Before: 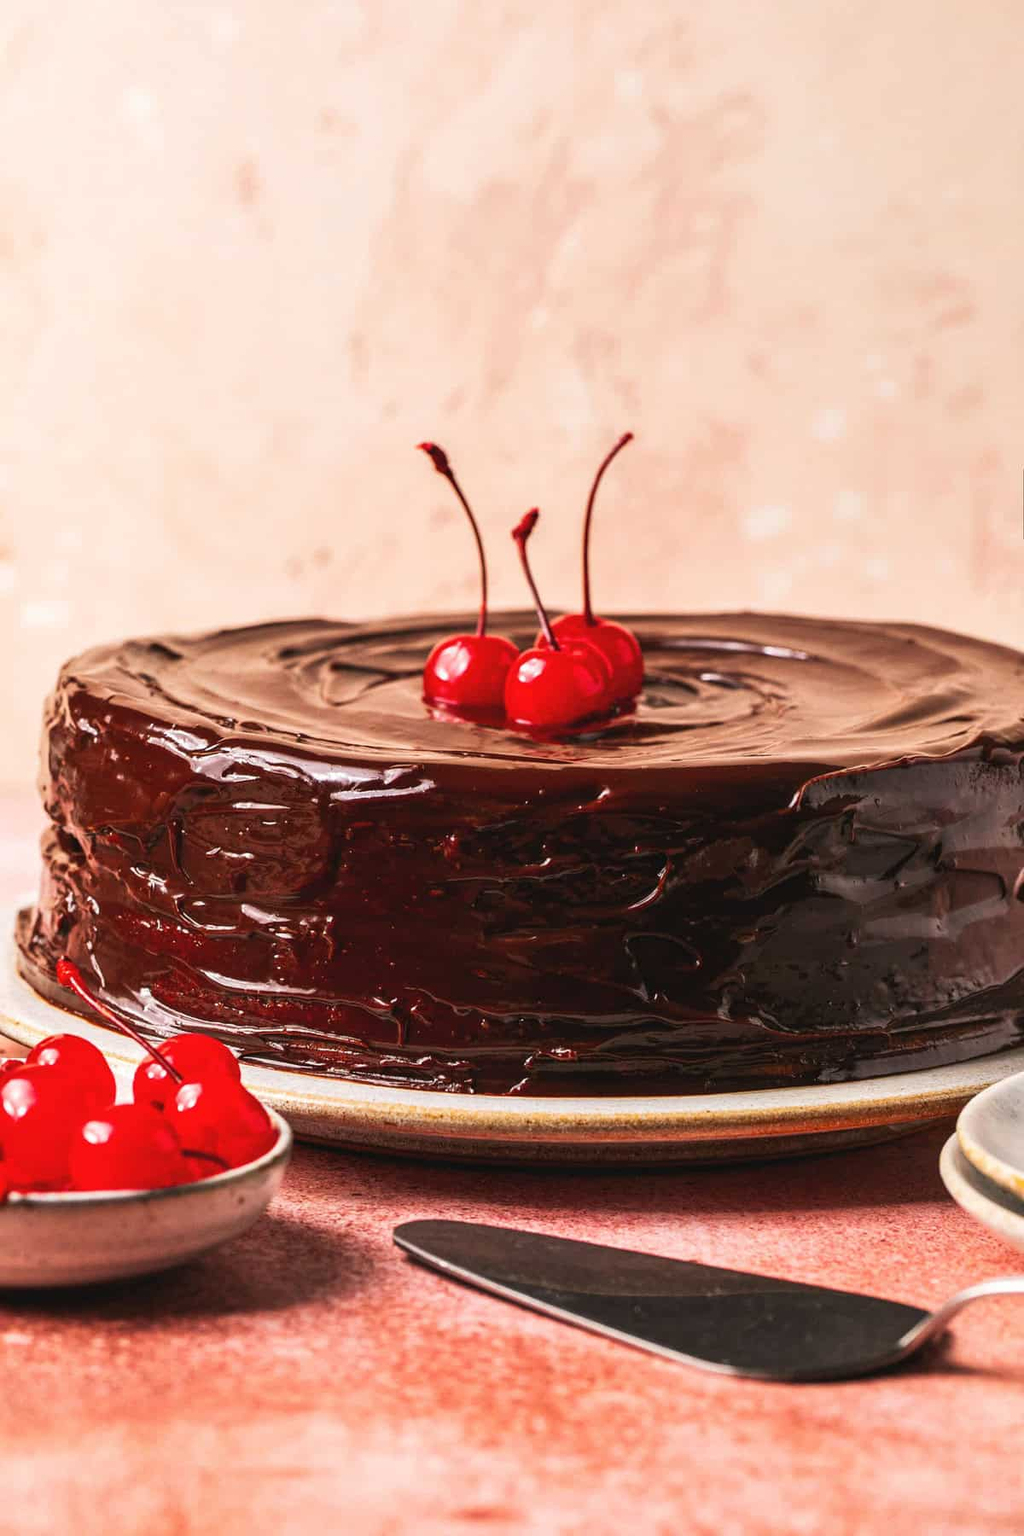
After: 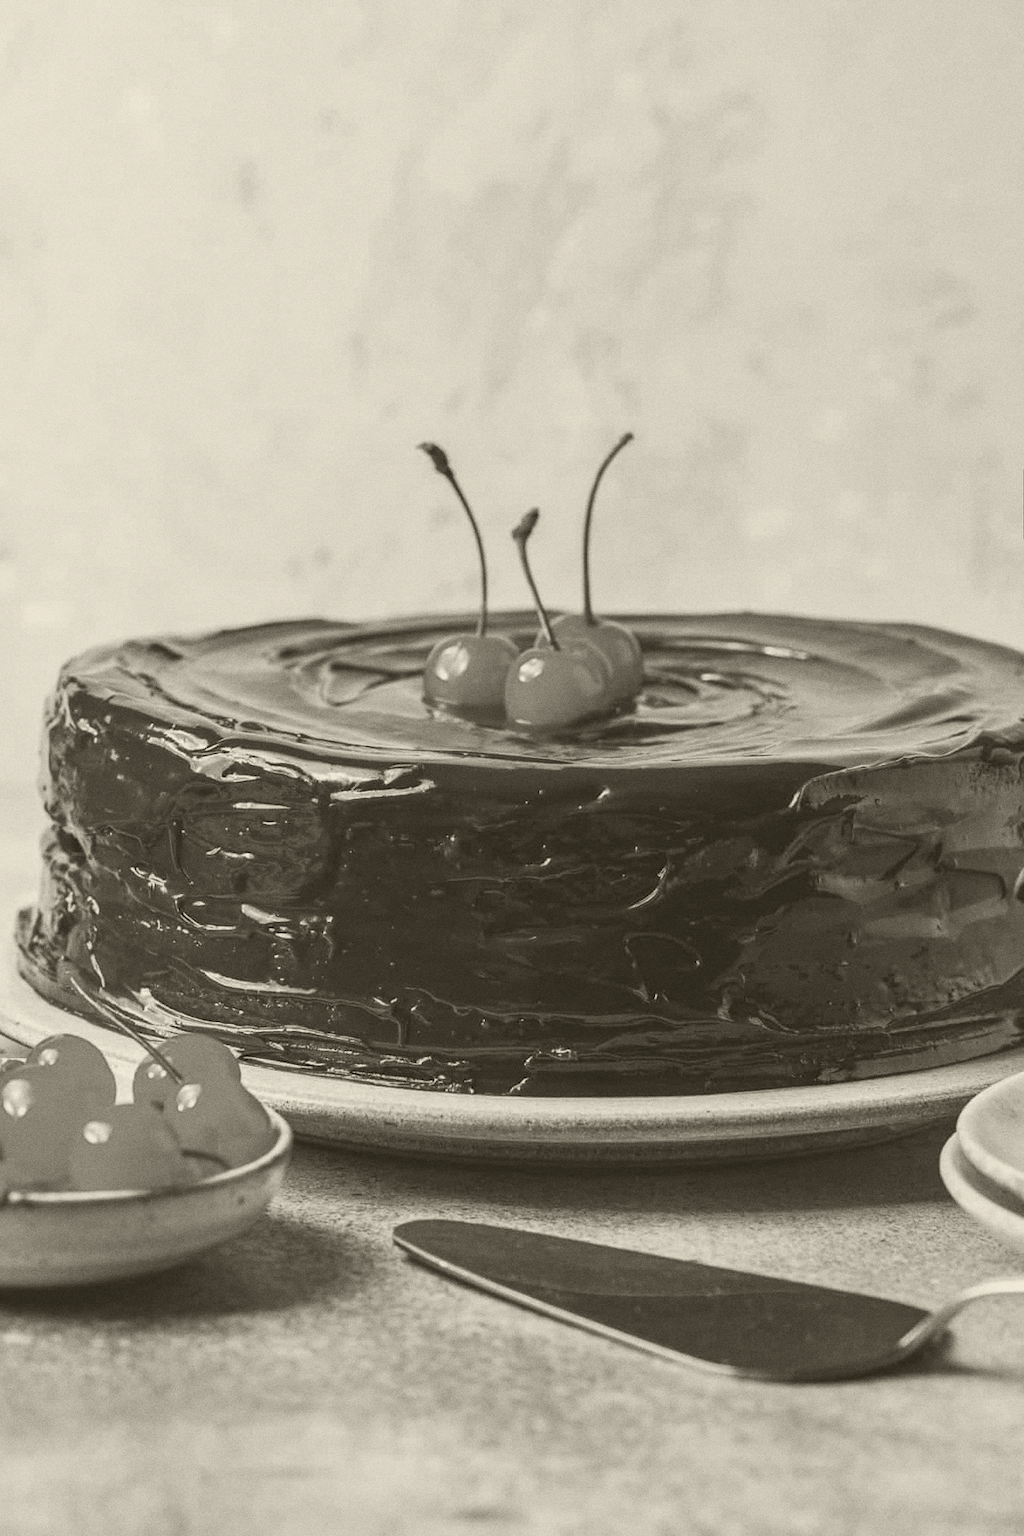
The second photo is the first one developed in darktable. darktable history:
grain: coarseness 0.09 ISO
exposure: black level correction 0, exposure 1.2 EV, compensate highlight preservation false
colorize: hue 41.44°, saturation 22%, source mix 60%, lightness 10.61%
